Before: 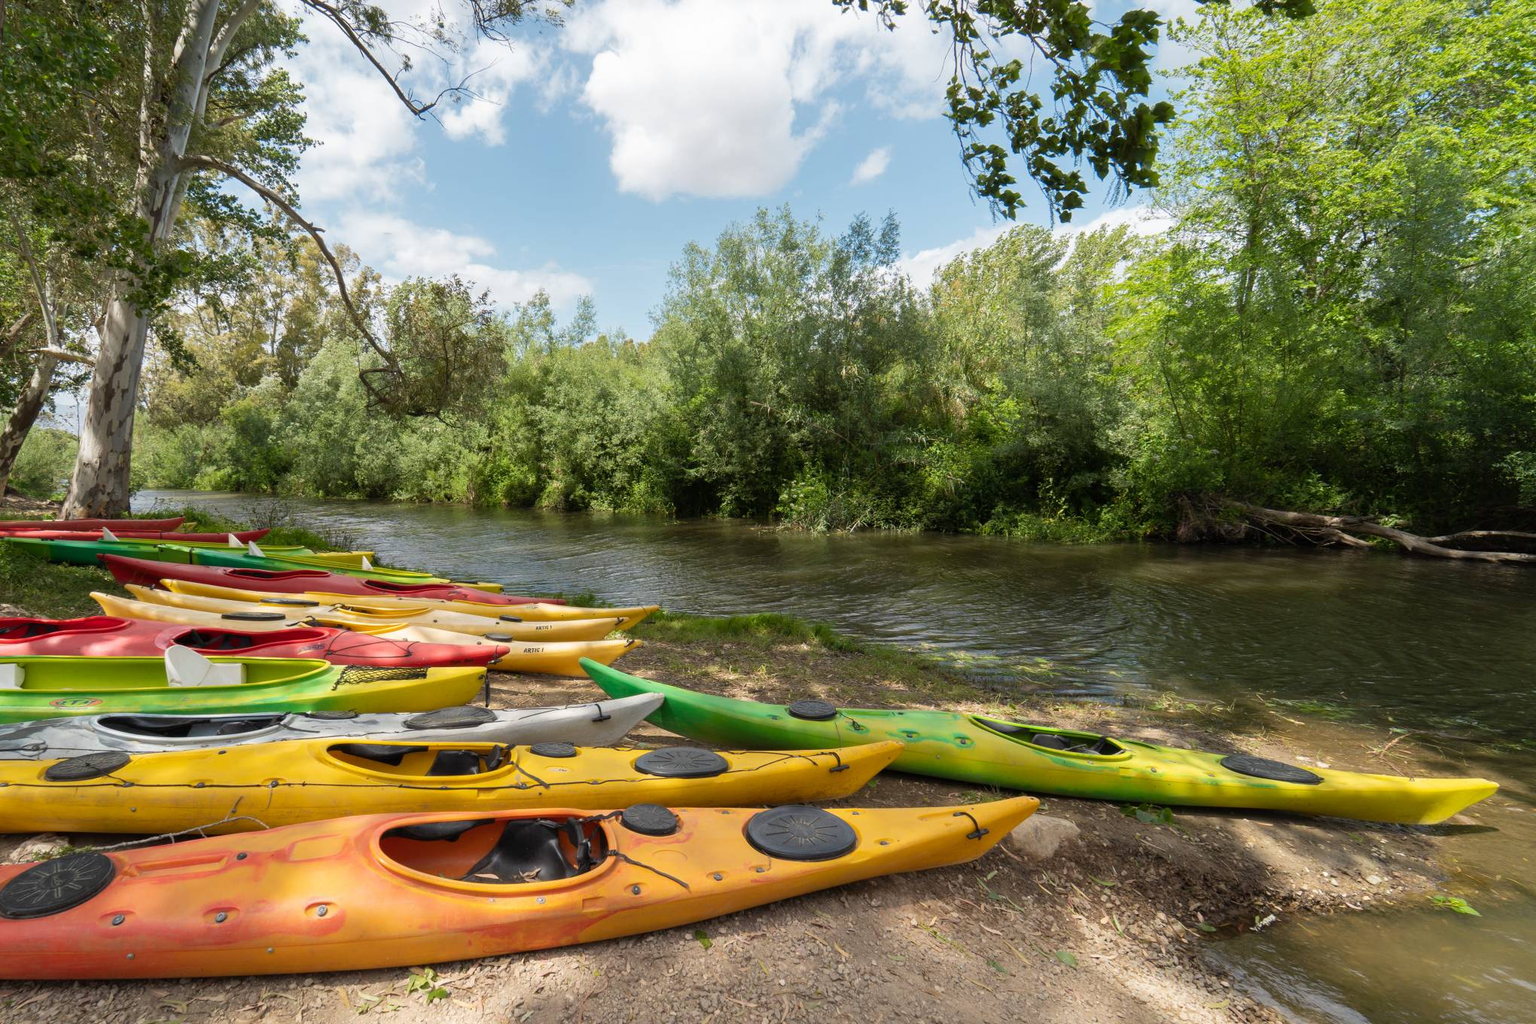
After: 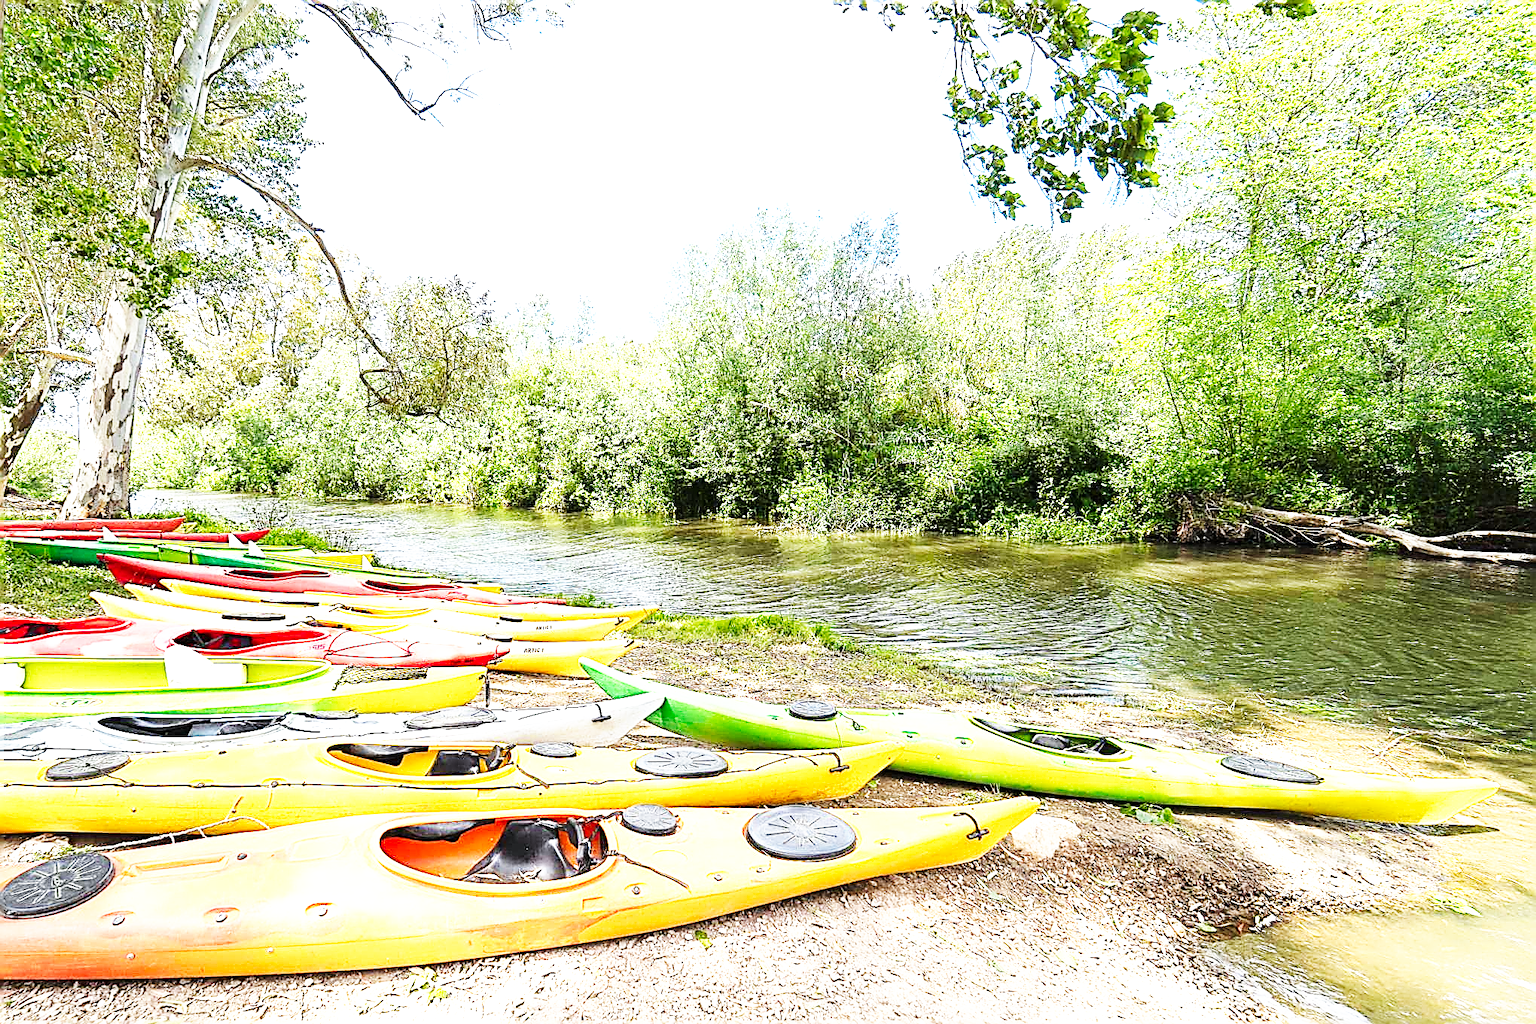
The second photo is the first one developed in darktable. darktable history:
exposure: black level correction 0, exposure 1.75 EV, compensate exposure bias true, compensate highlight preservation false
sharpen: amount 2
base curve: curves: ch0 [(0, 0) (0.007, 0.004) (0.027, 0.03) (0.046, 0.07) (0.207, 0.54) (0.442, 0.872) (0.673, 0.972) (1, 1)], preserve colors none
white balance: red 0.967, blue 1.049
